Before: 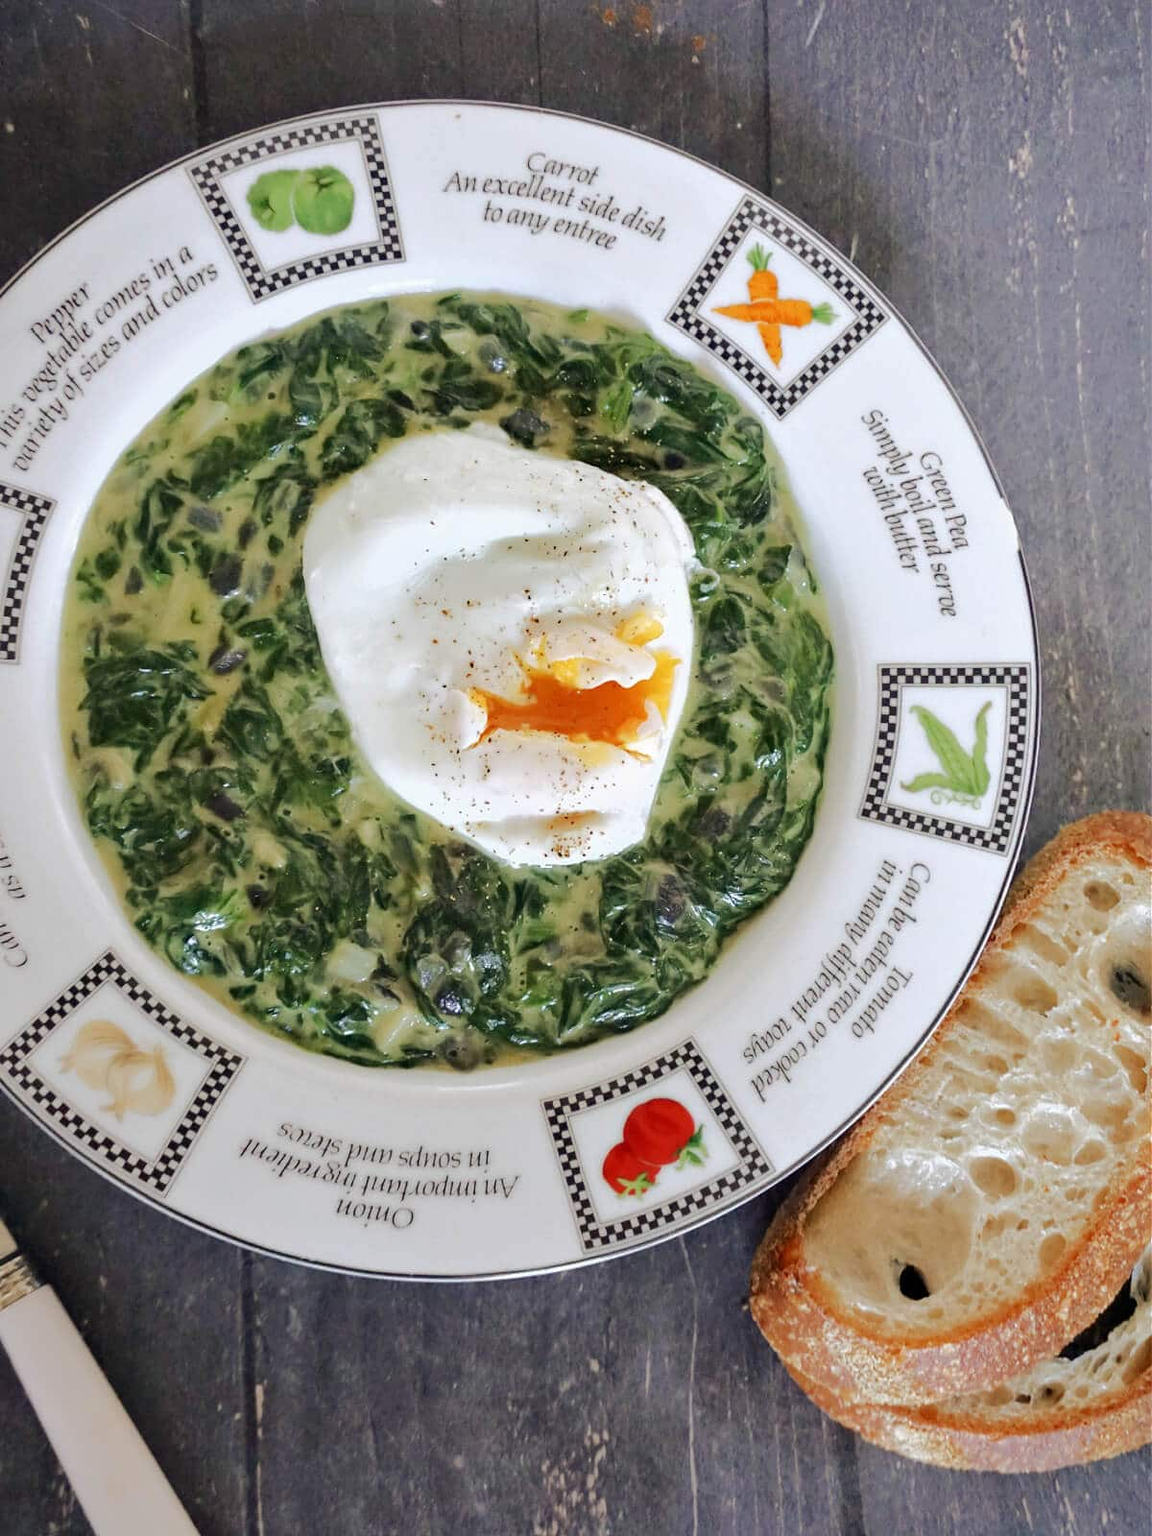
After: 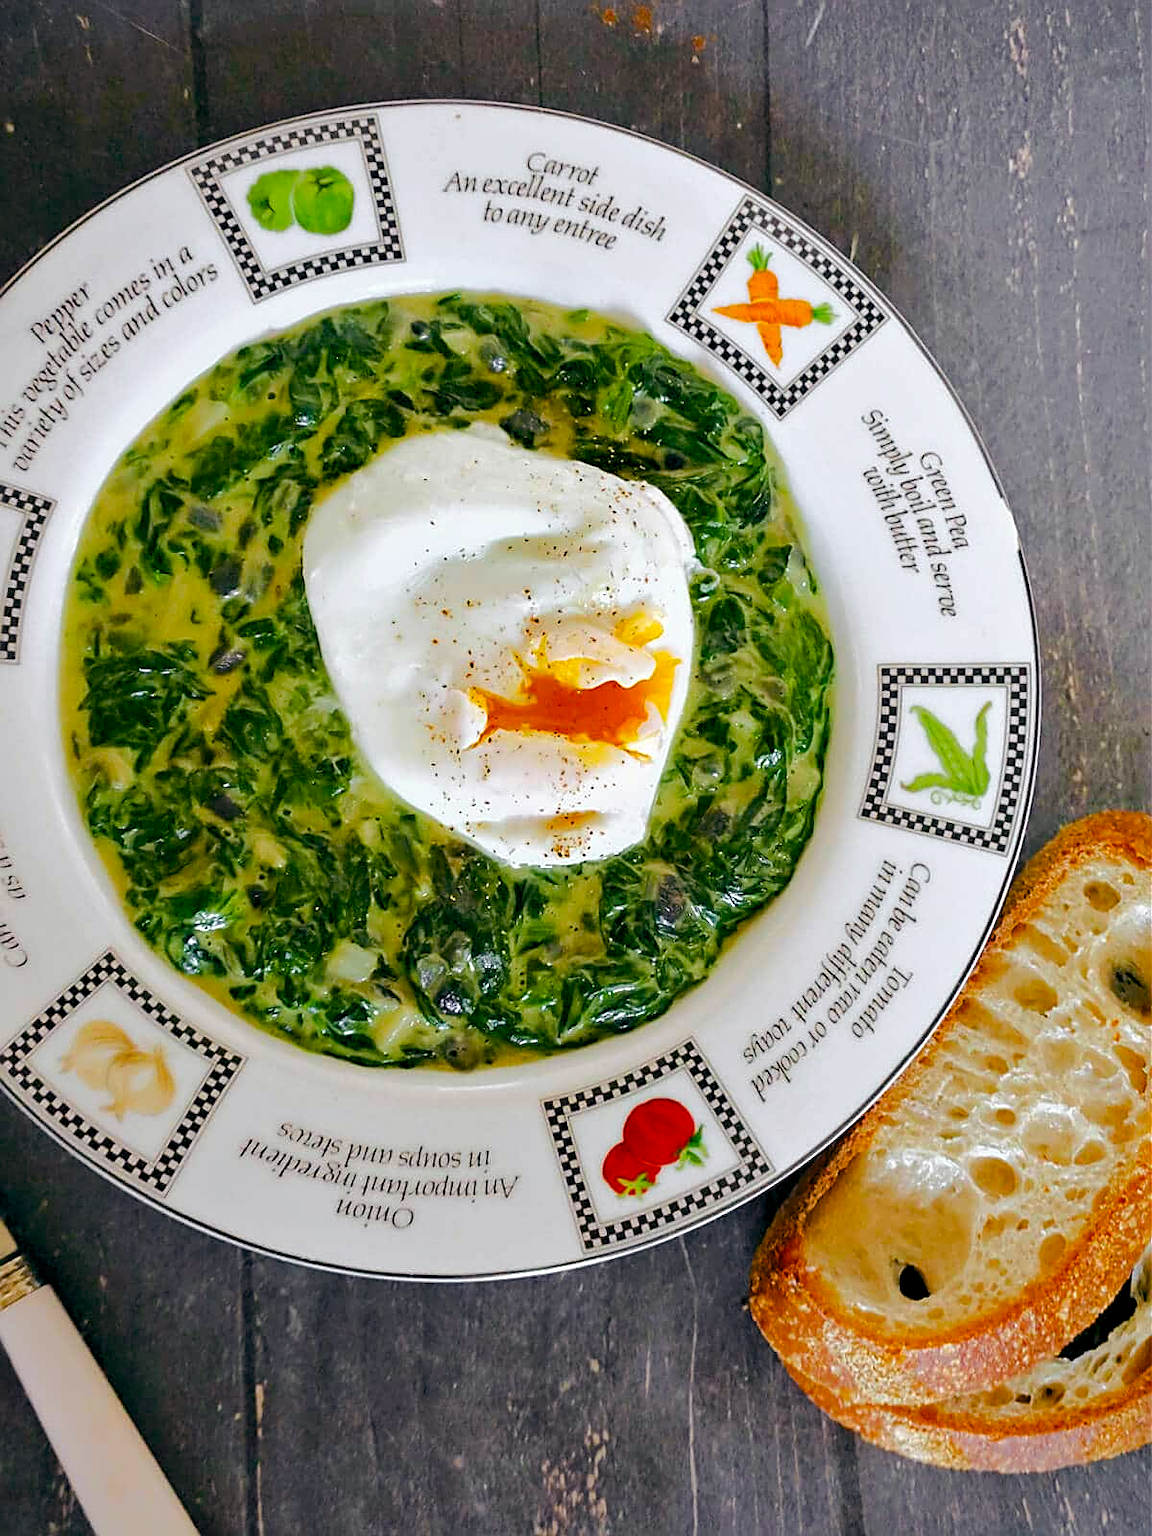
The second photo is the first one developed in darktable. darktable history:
color zones: curves: ch1 [(0.25, 0.61) (0.75, 0.248)]
sharpen: on, module defaults
color balance rgb: power › luminance -3.683%, power › chroma 0.551%, power › hue 42.37°, global offset › luminance -0.338%, global offset › chroma 0.112%, global offset › hue 165.23°, linear chroma grading › shadows 10.266%, linear chroma grading › highlights 10.58%, linear chroma grading › global chroma 15.033%, linear chroma grading › mid-tones 14.622%, perceptual saturation grading › global saturation 15.77%, perceptual saturation grading › highlights -19.464%, perceptual saturation grading › shadows 19.432%, global vibrance 25.021%
